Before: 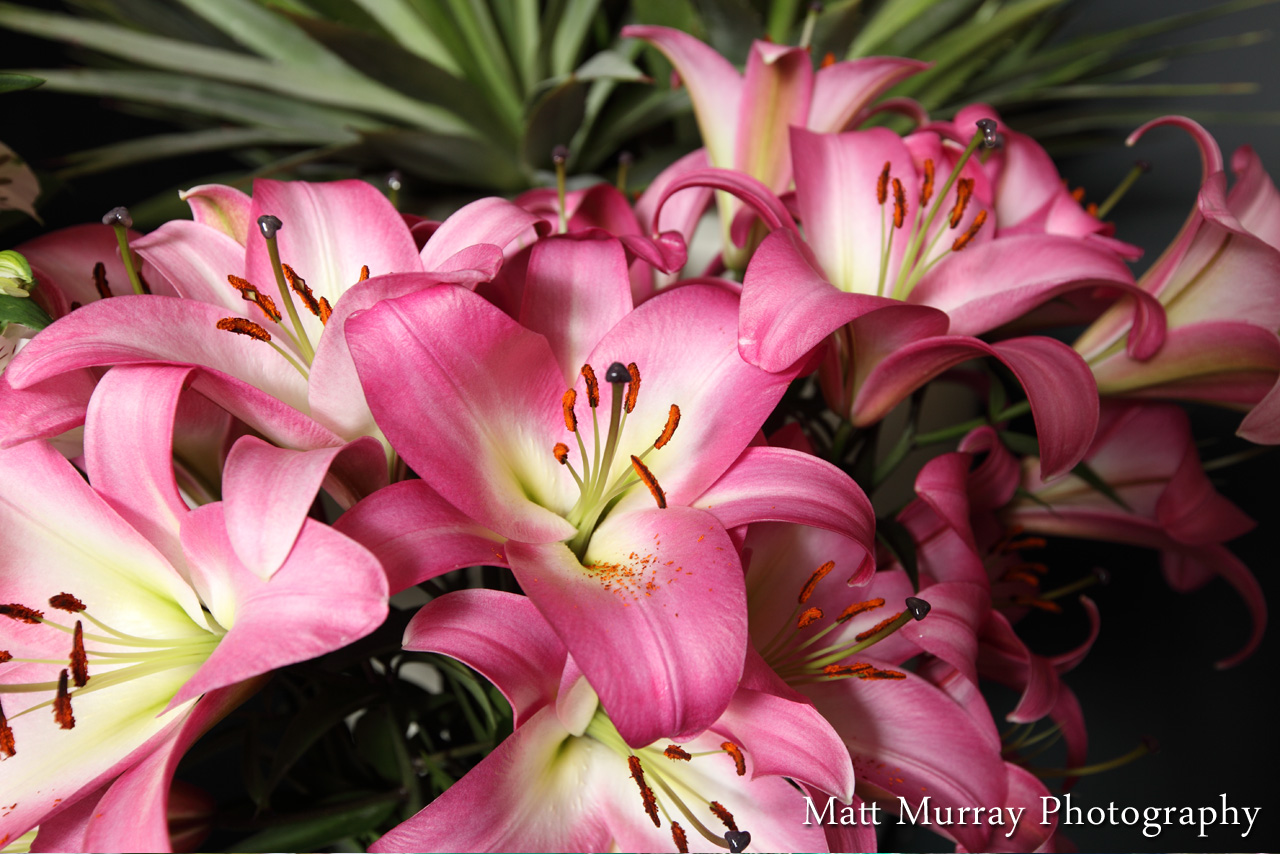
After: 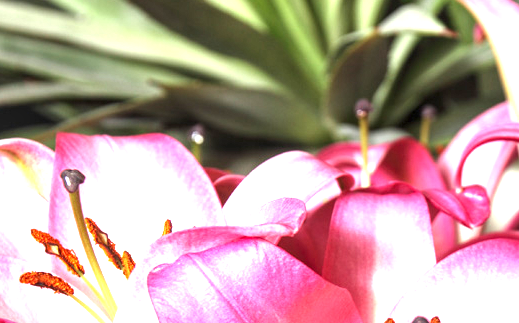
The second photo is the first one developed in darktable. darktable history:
local contrast: detail 130%
crop: left 15.452%, top 5.459%, right 43.956%, bottom 56.62%
exposure: black level correction 0, exposure 1.675 EV, compensate exposure bias true, compensate highlight preservation false
